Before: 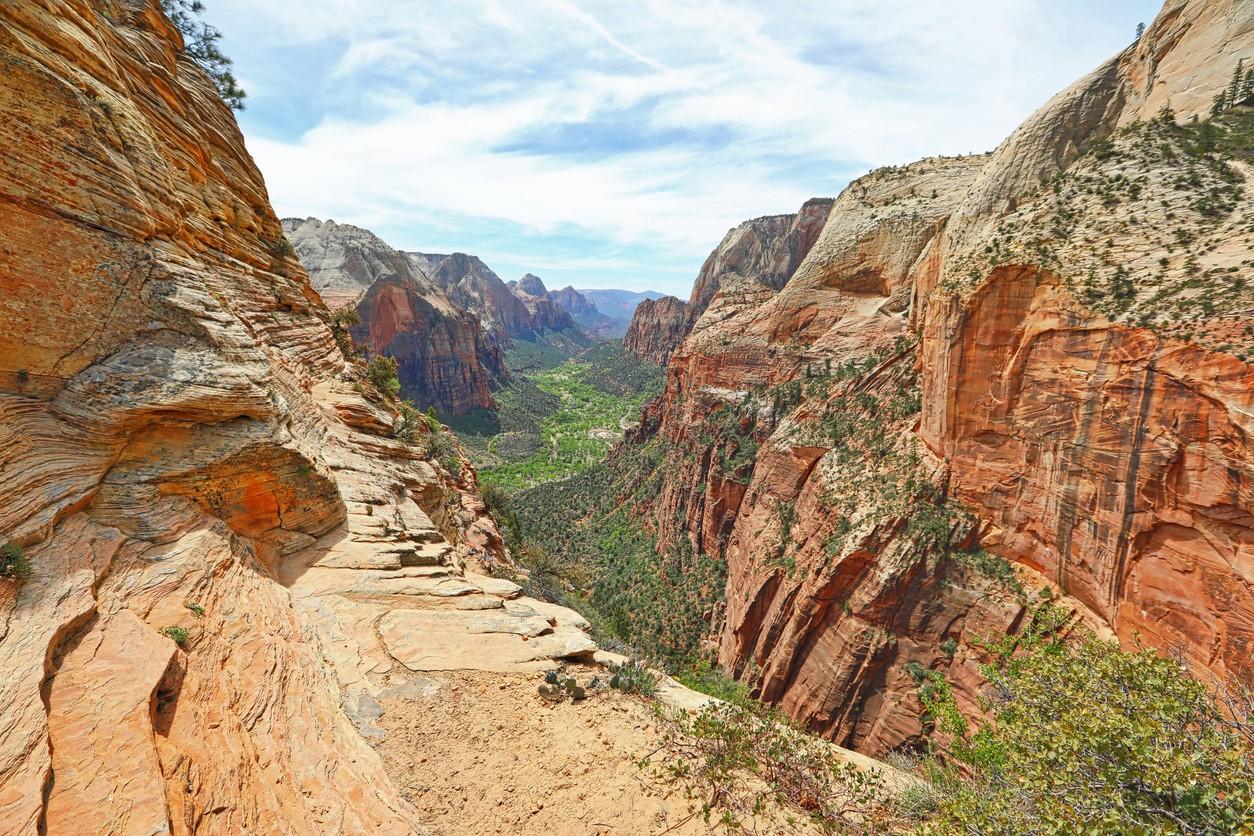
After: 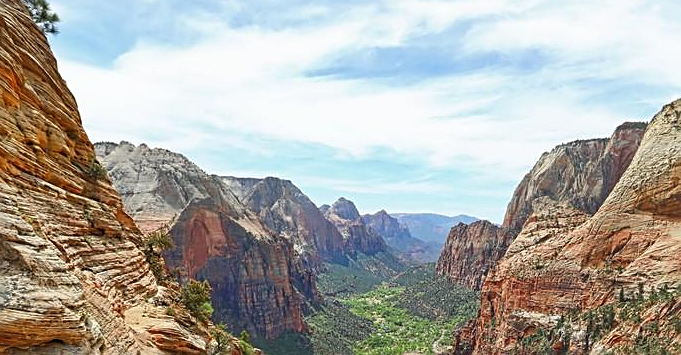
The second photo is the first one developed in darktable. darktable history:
exposure: exposure -0.003 EV, compensate highlight preservation false
crop: left 14.92%, top 9.193%, right 30.717%, bottom 48.251%
sharpen: on, module defaults
